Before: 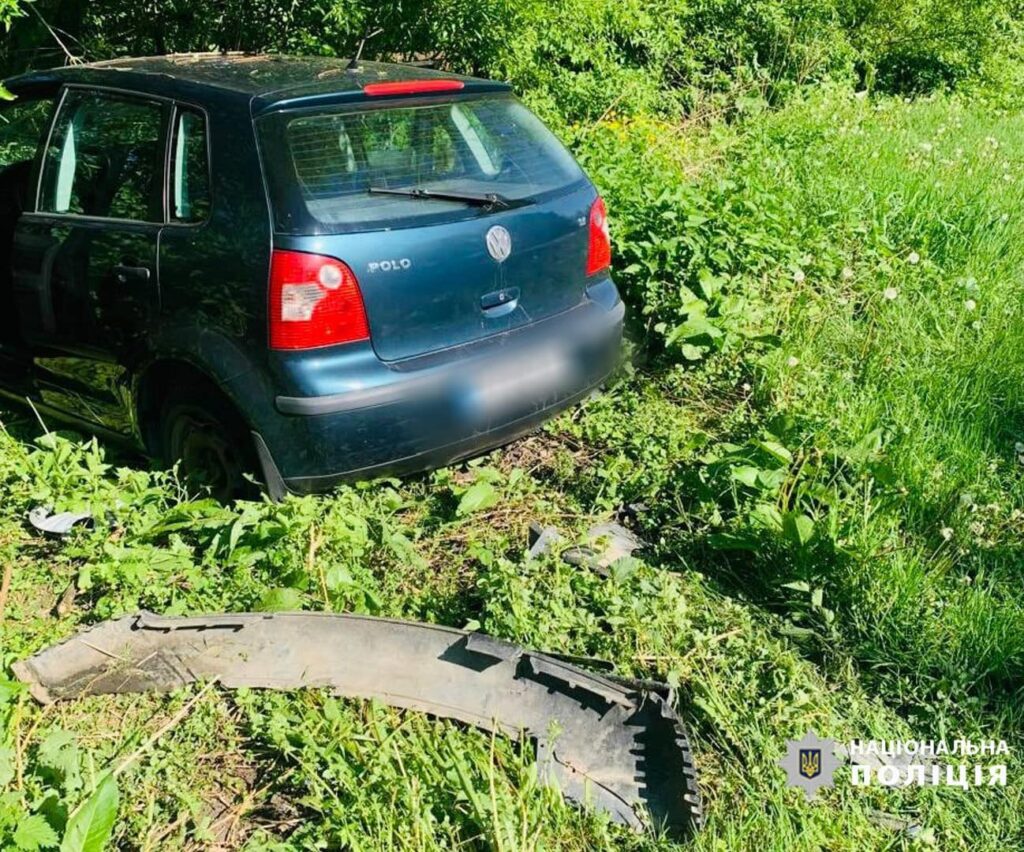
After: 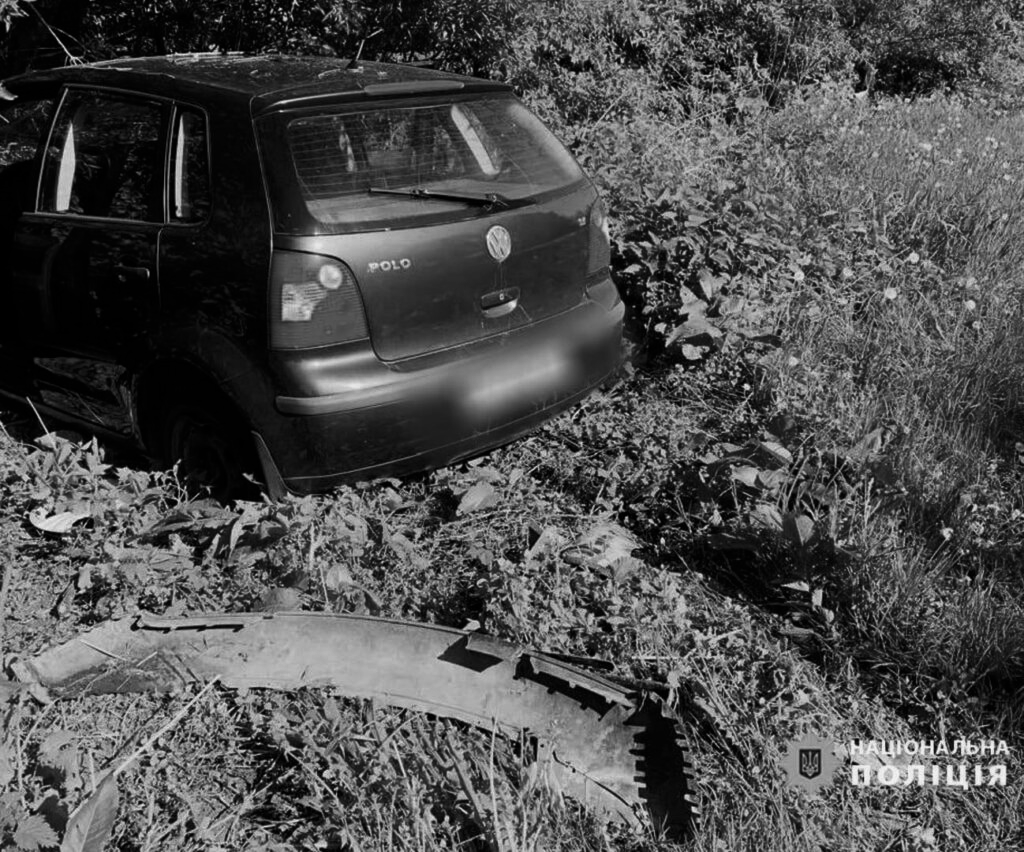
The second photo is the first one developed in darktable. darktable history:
color calibration: output gray [0.21, 0.42, 0.37, 0], gray › normalize channels true, illuminant same as pipeline (D50), adaptation XYZ, x 0.346, y 0.359, gamut compression 0
contrast brightness saturation: brightness -0.25, saturation 0.2
